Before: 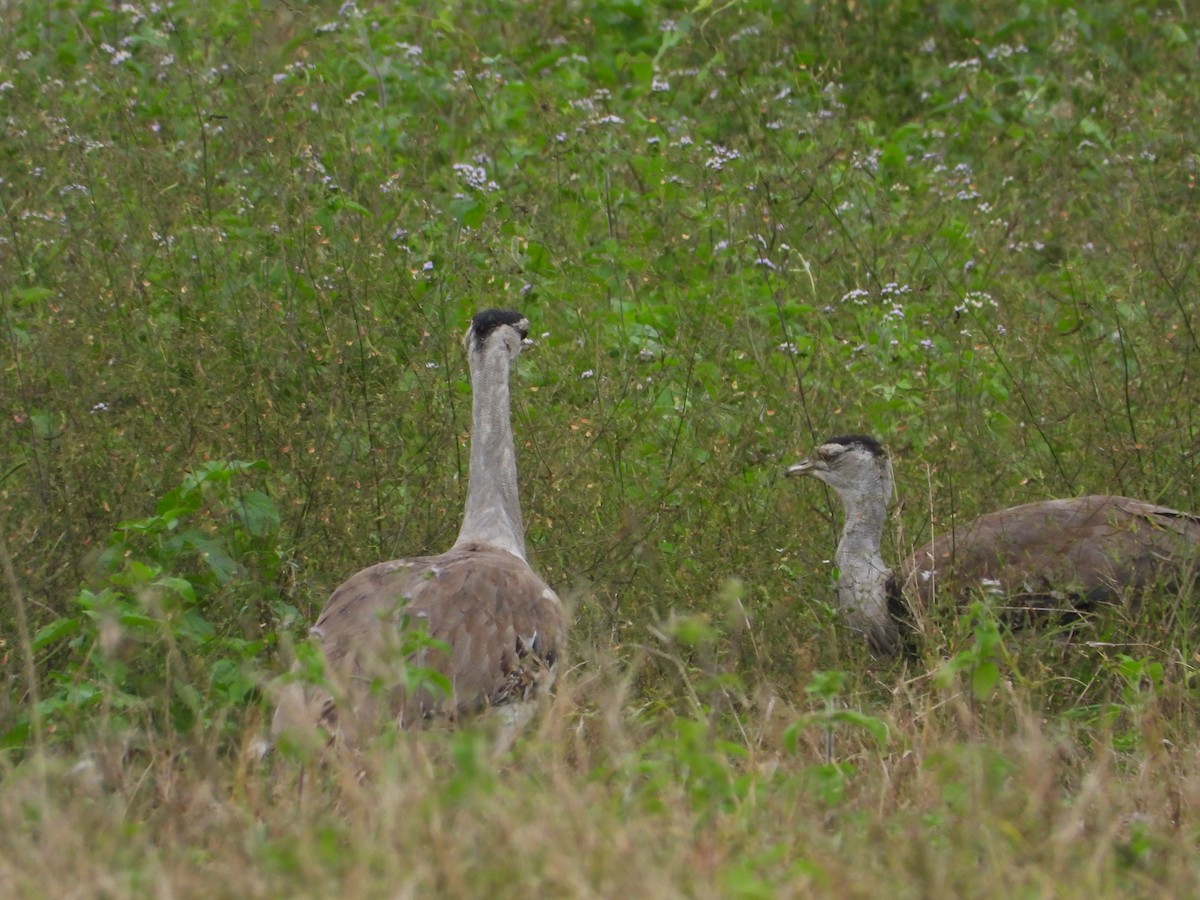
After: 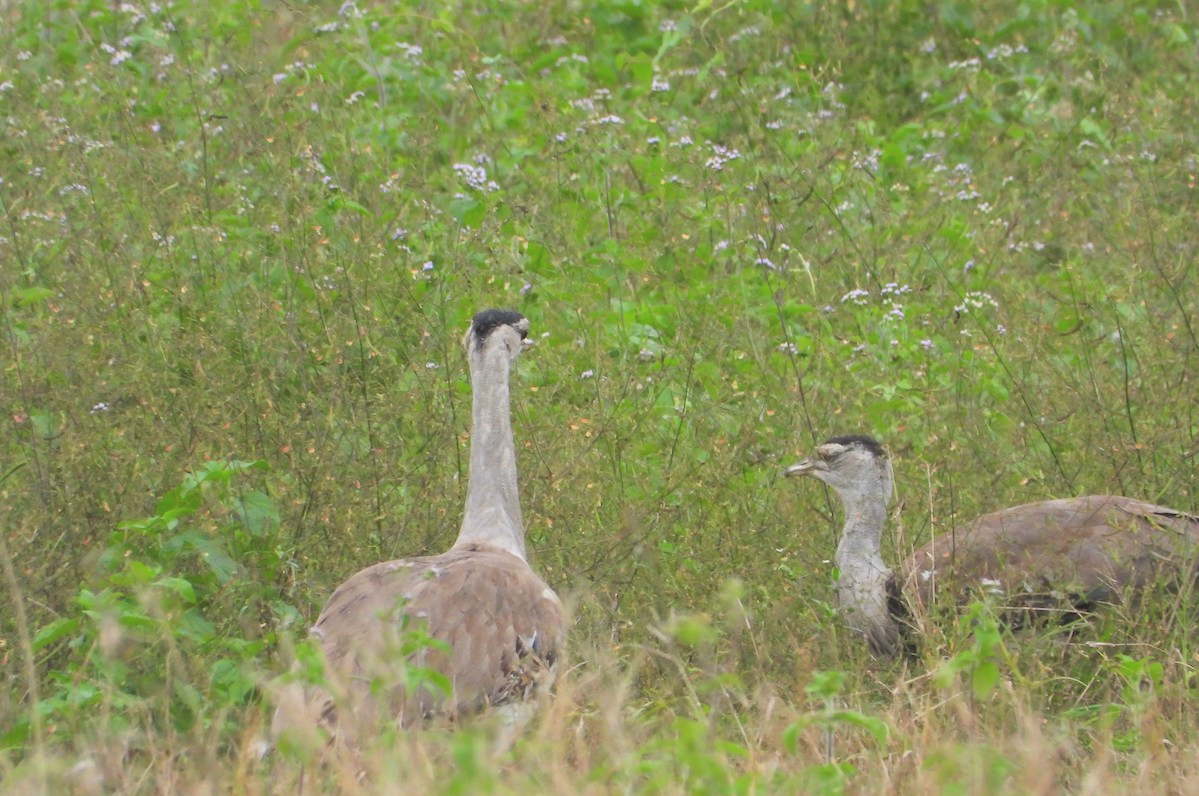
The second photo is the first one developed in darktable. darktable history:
crop and rotate: top 0%, bottom 11.49%
contrast brightness saturation: contrast 0.1, brightness 0.3, saturation 0.14
